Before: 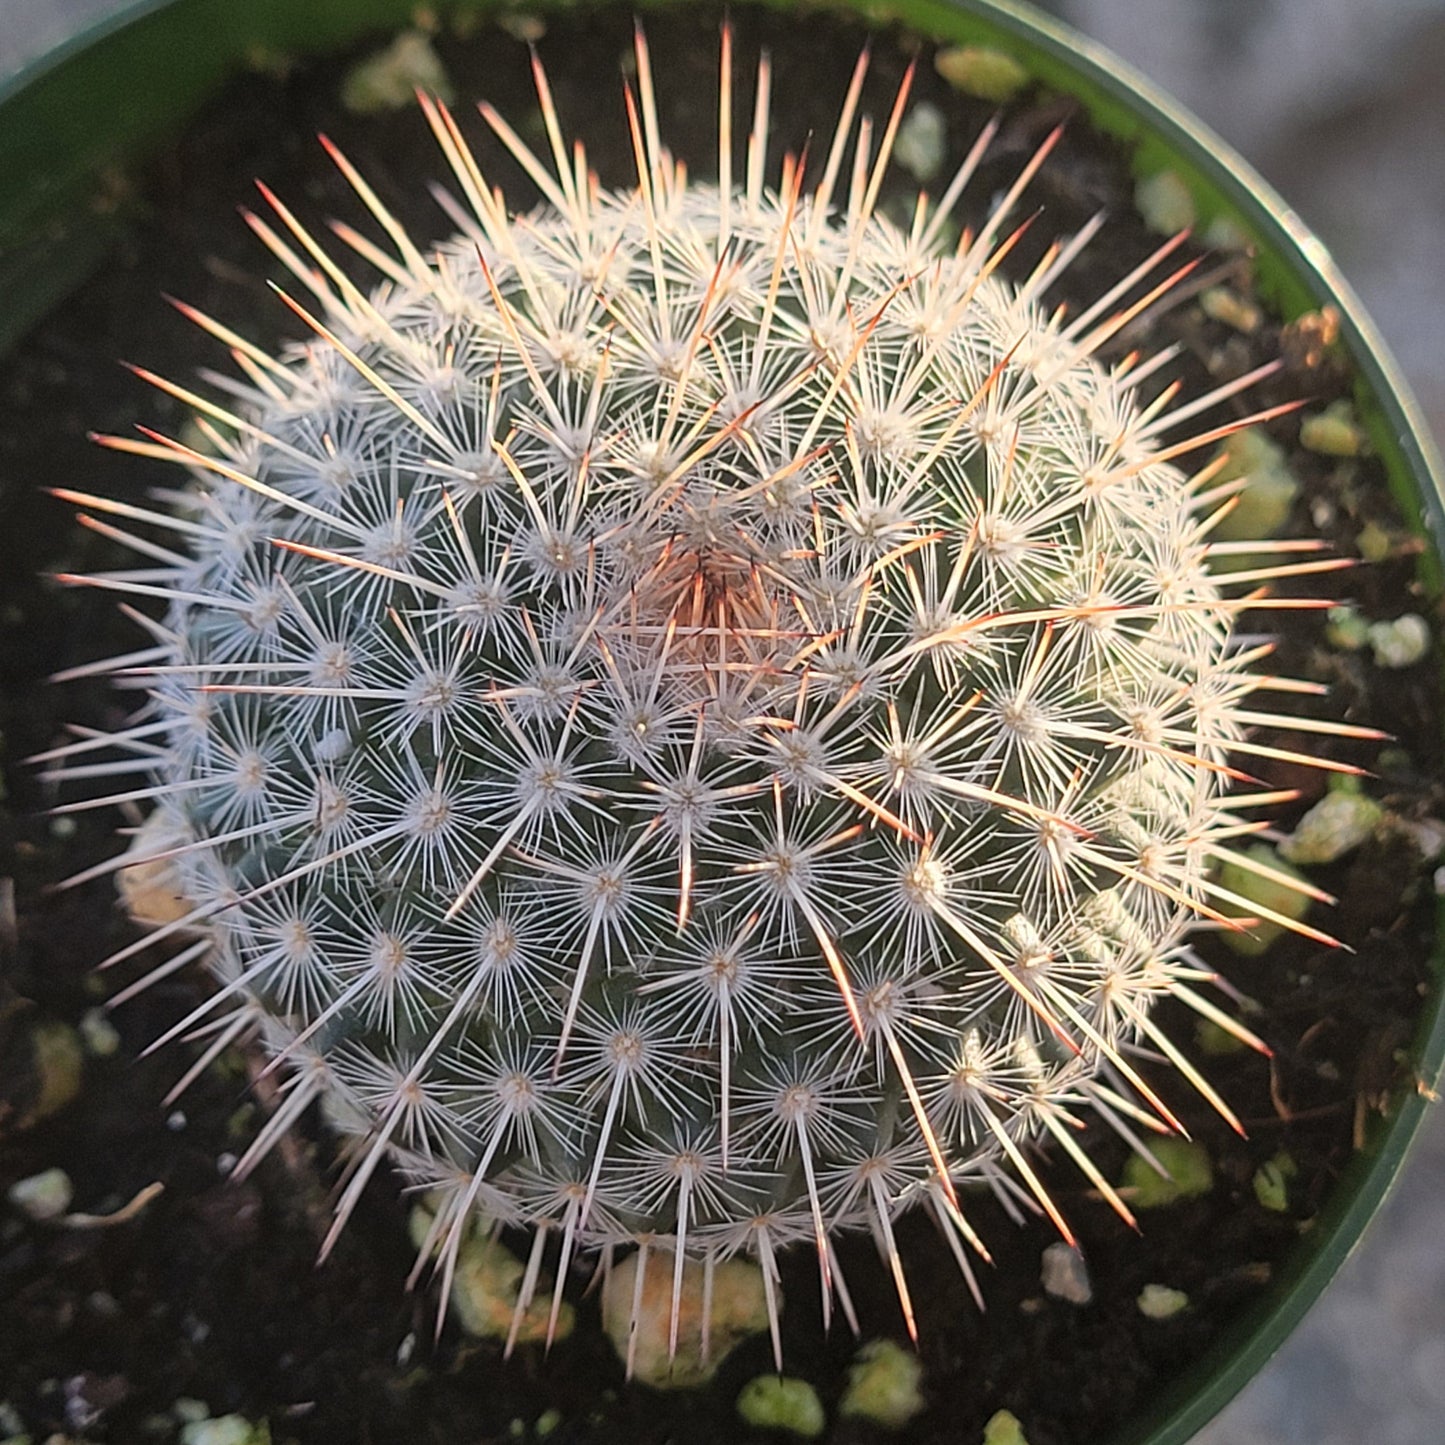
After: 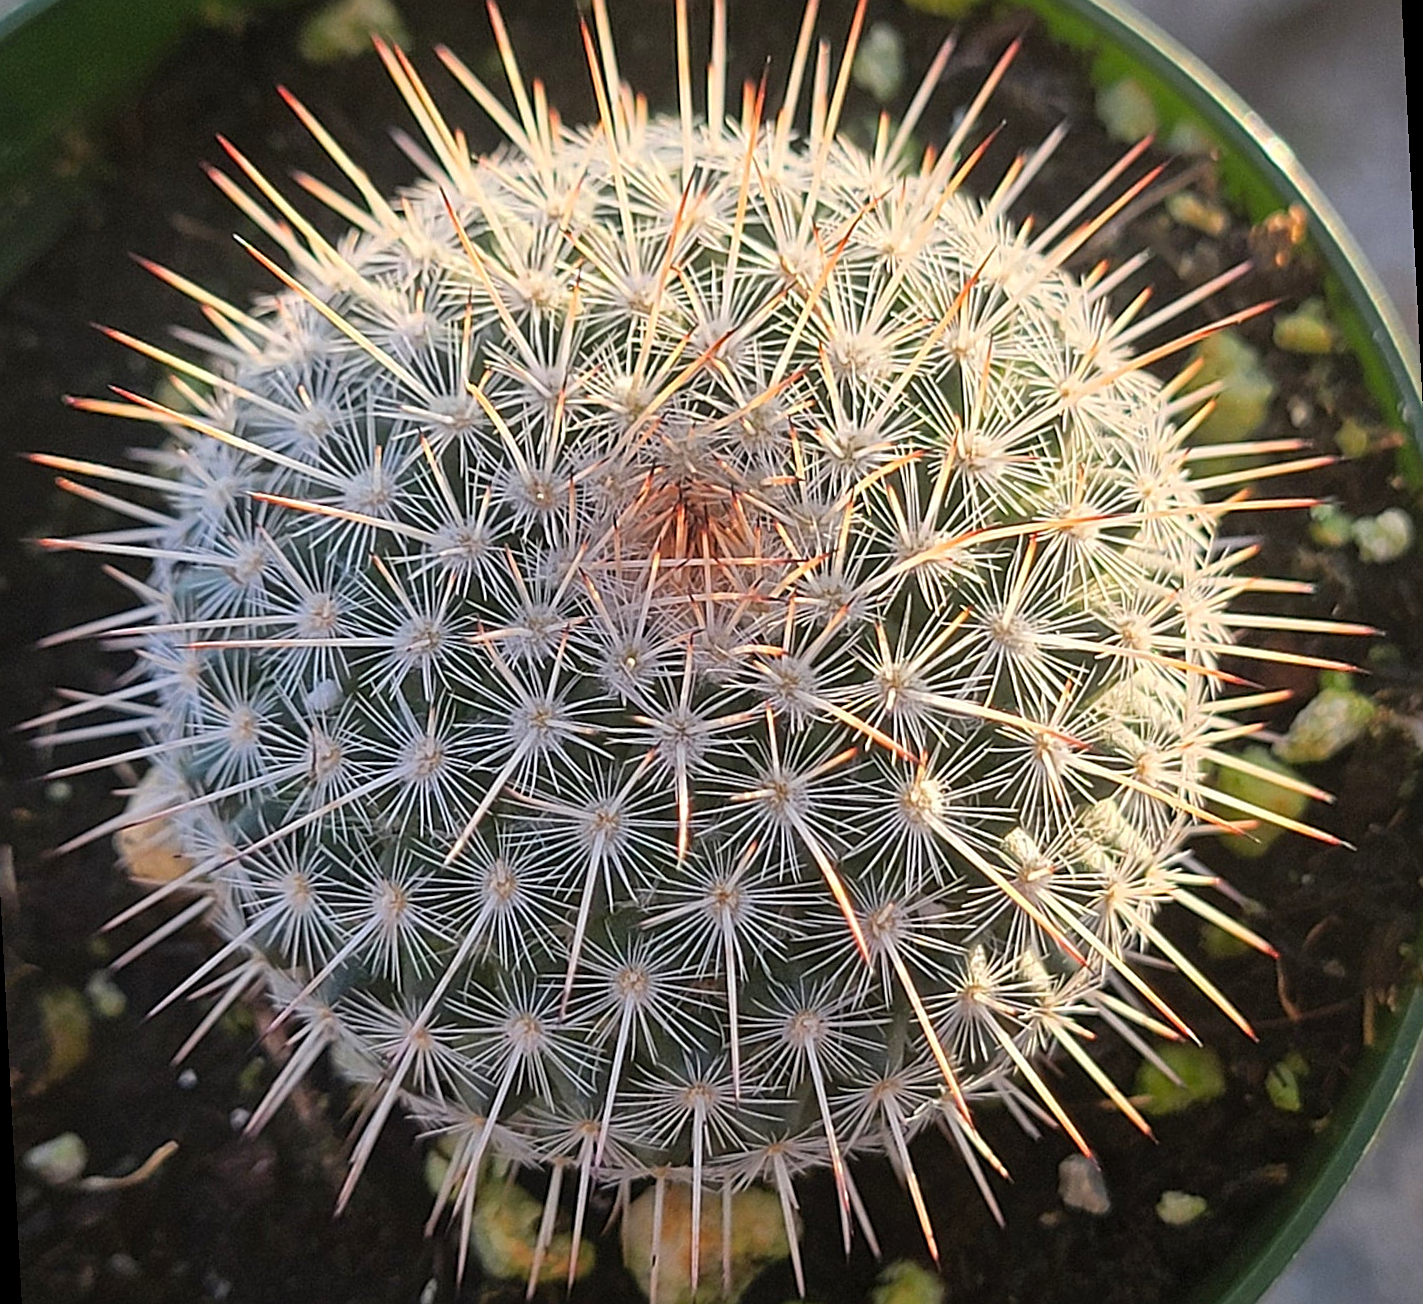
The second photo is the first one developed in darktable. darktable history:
sharpen: on, module defaults
rotate and perspective: rotation -3°, crop left 0.031, crop right 0.968, crop top 0.07, crop bottom 0.93
color balance rgb: perceptual saturation grading › global saturation 10%, global vibrance 20%
